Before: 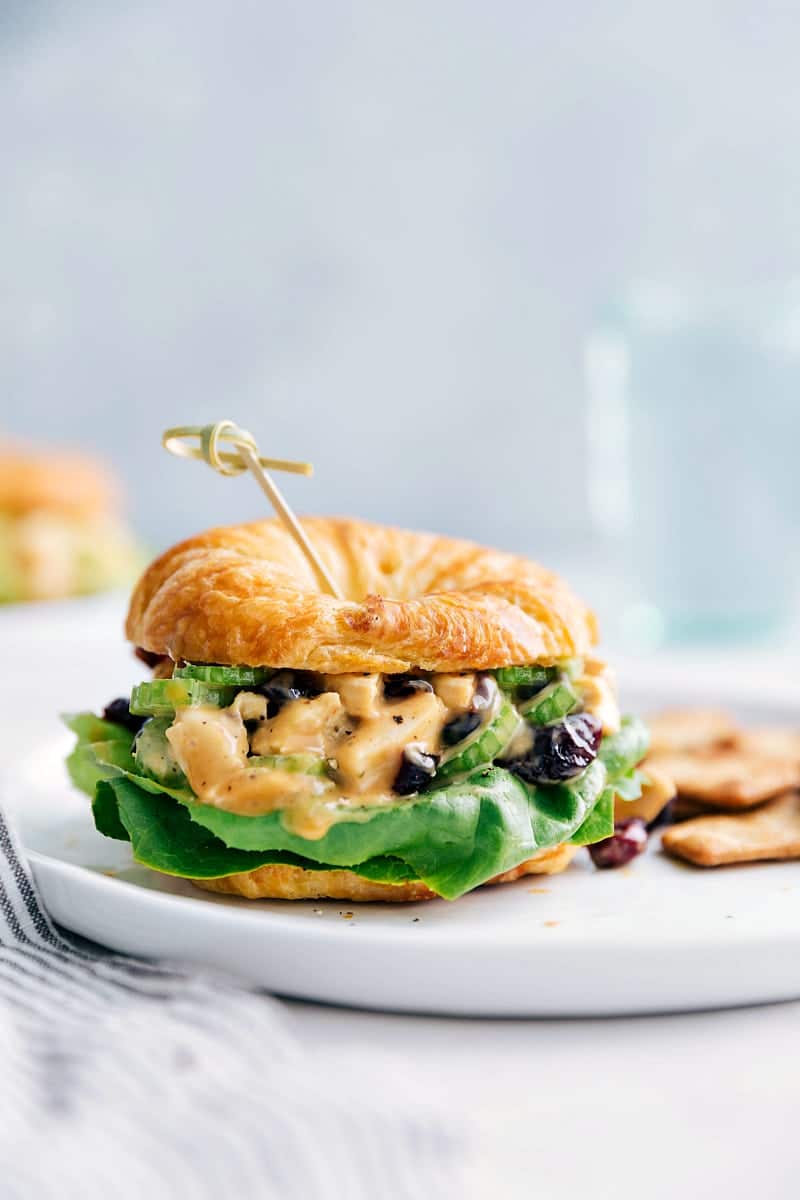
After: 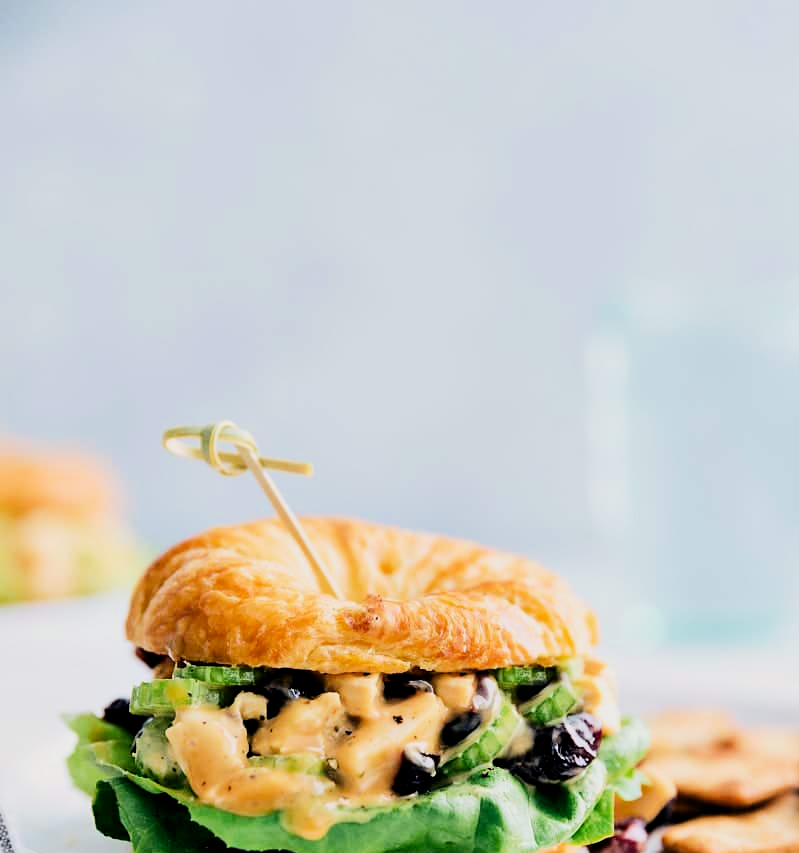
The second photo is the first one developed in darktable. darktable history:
crop: bottom 28.908%
exposure: black level correction 0.004, exposure 0.015 EV, compensate exposure bias true, compensate highlight preservation false
tone equalizer: -8 EV -0.79 EV, -7 EV -0.687 EV, -6 EV -0.589 EV, -5 EV -0.374 EV, -3 EV 0.394 EV, -2 EV 0.6 EV, -1 EV 0.68 EV, +0 EV 0.72 EV, edges refinement/feathering 500, mask exposure compensation -1.57 EV, preserve details no
filmic rgb: black relative exposure -7.65 EV, white relative exposure 4.56 EV, hardness 3.61, color science v6 (2022)
